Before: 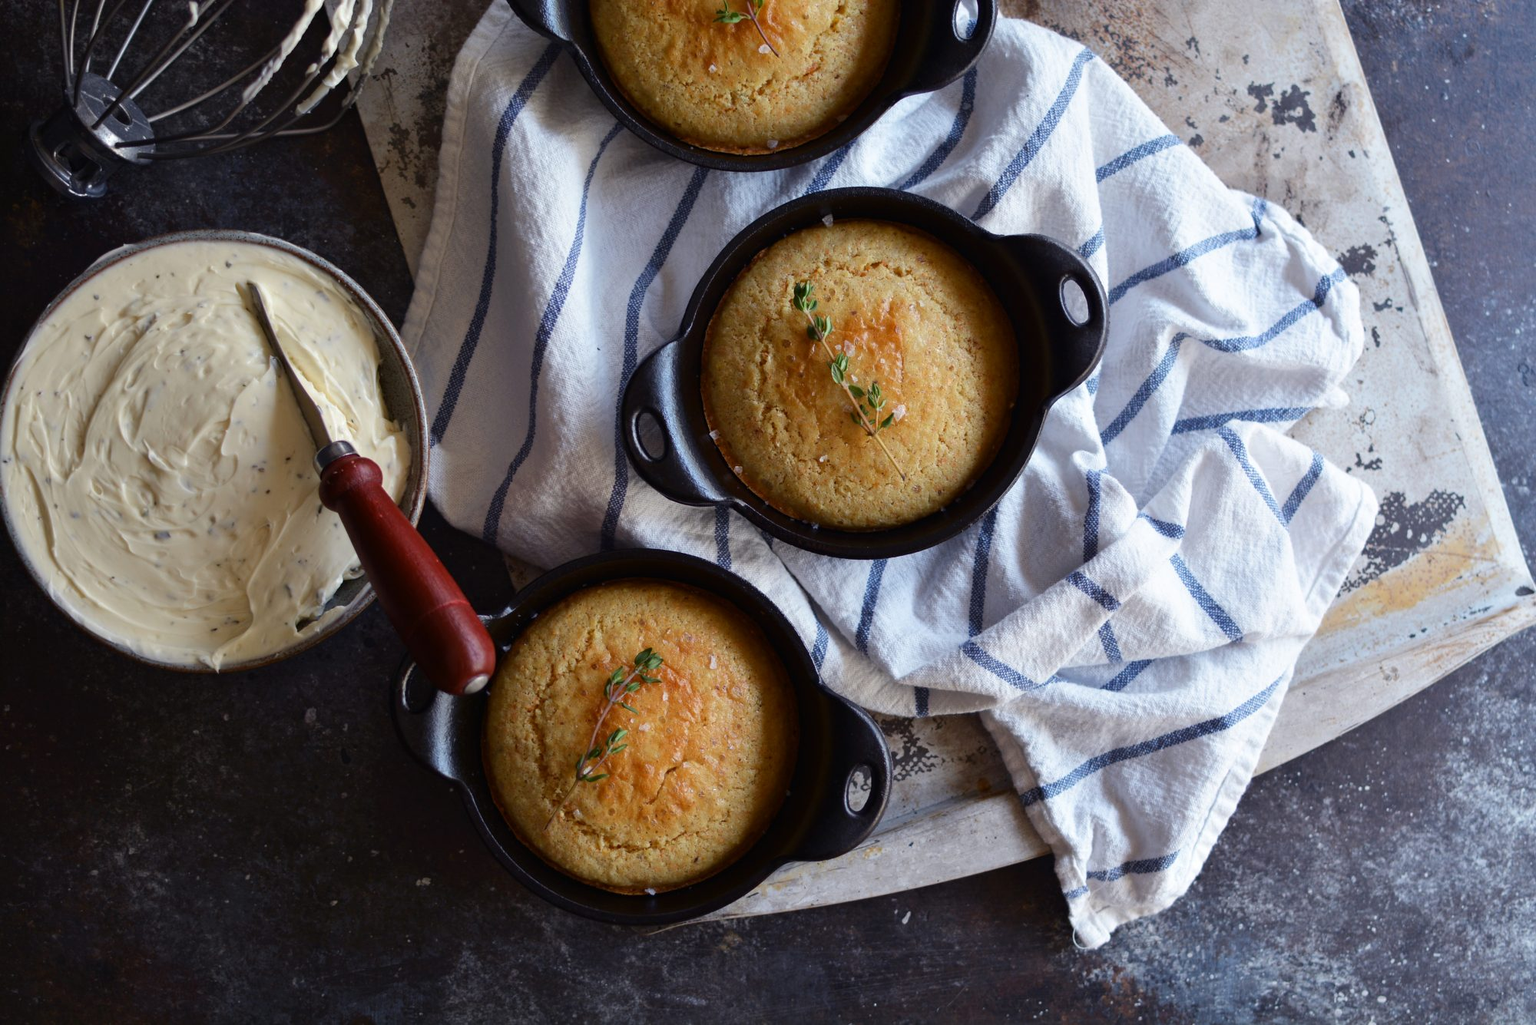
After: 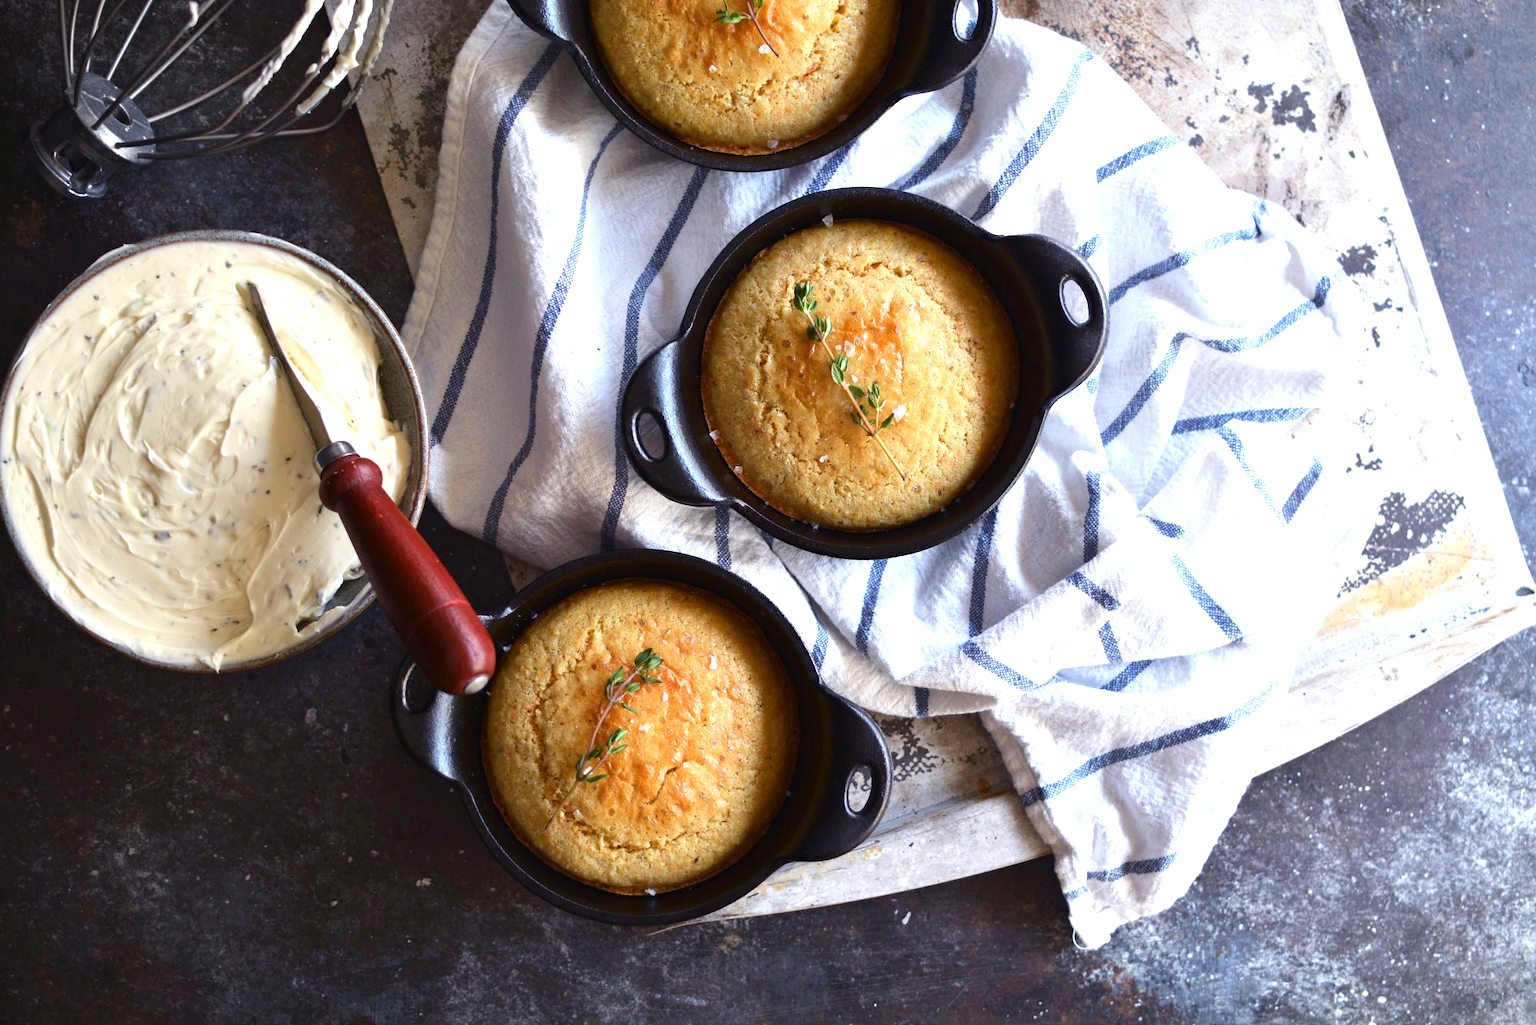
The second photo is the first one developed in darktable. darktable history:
vignetting: fall-off start 100%, brightness -0.282, width/height ratio 1.31
color correction: saturation 0.99
exposure: exposure 1.061 EV, compensate highlight preservation false
